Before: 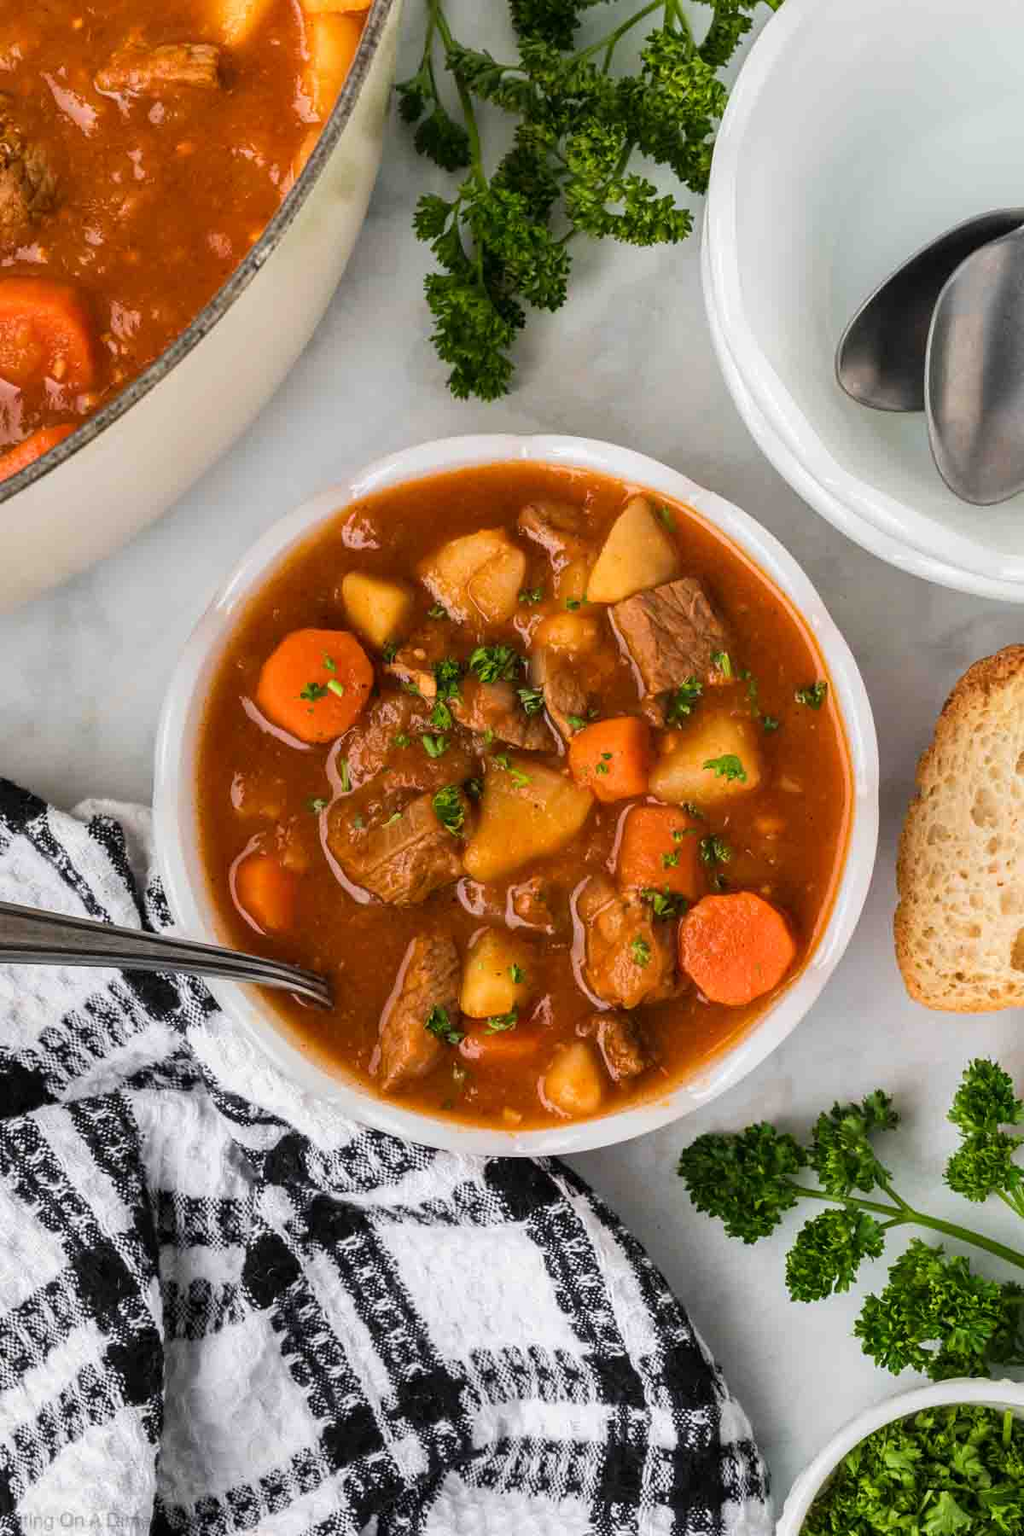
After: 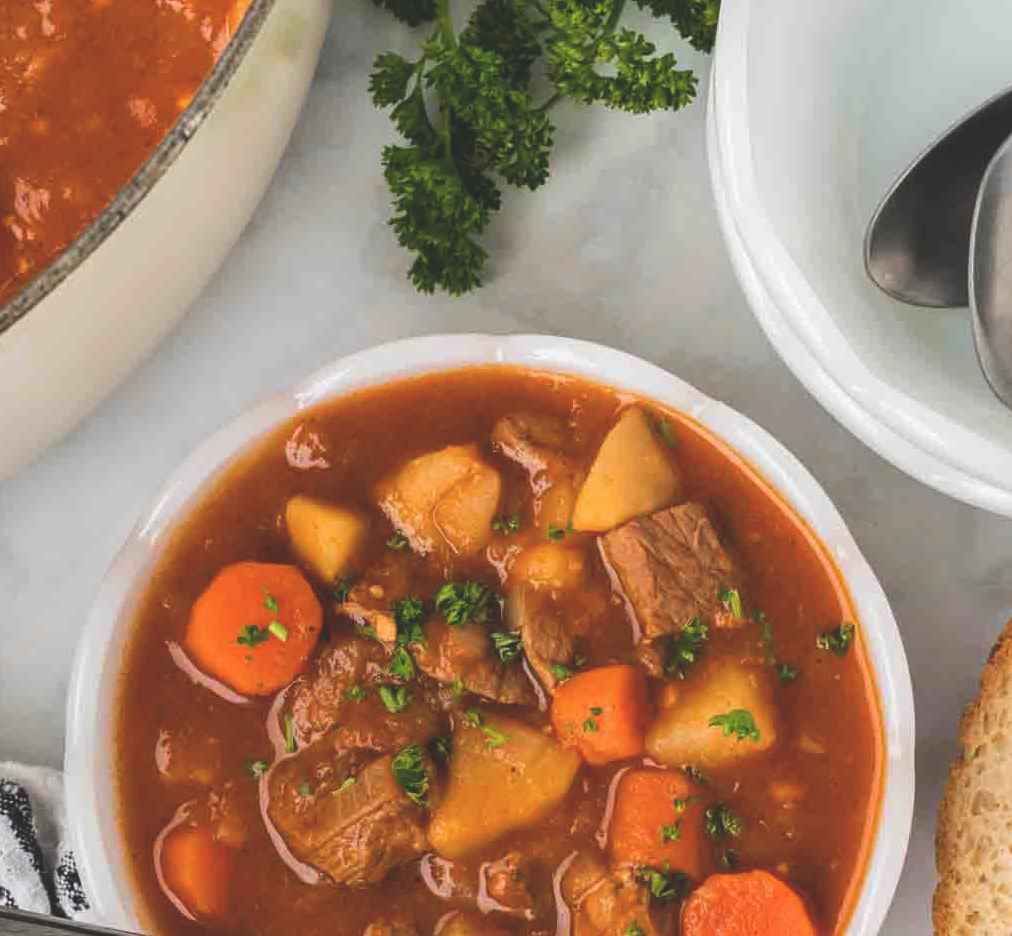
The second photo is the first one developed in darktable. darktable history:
crop and rotate: left 9.646%, top 9.762%, right 5.975%, bottom 38.186%
exposure: black level correction -0.021, exposure -0.032 EV, compensate exposure bias true, compensate highlight preservation false
